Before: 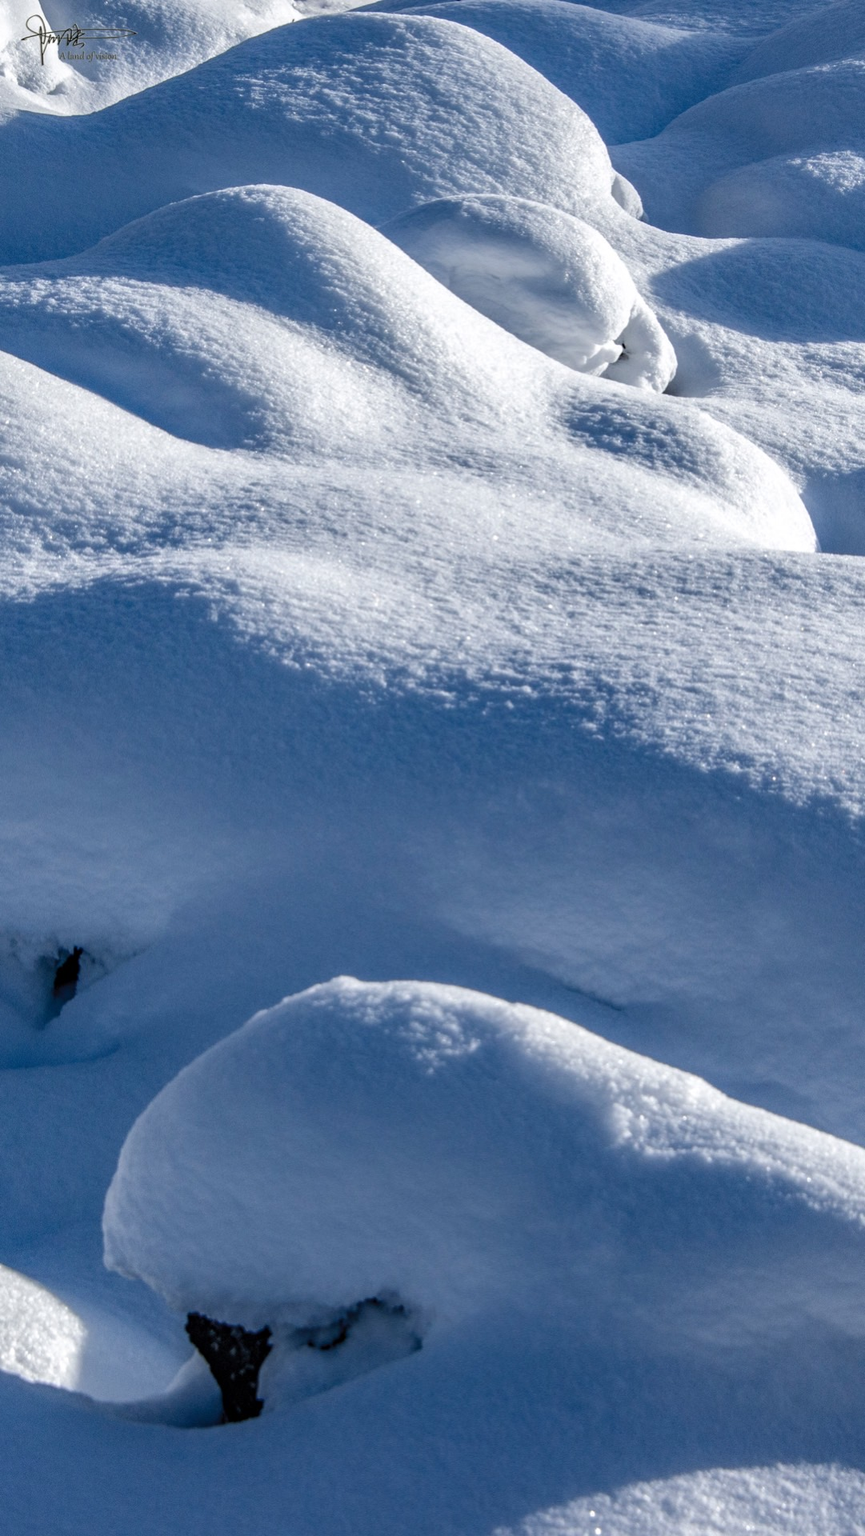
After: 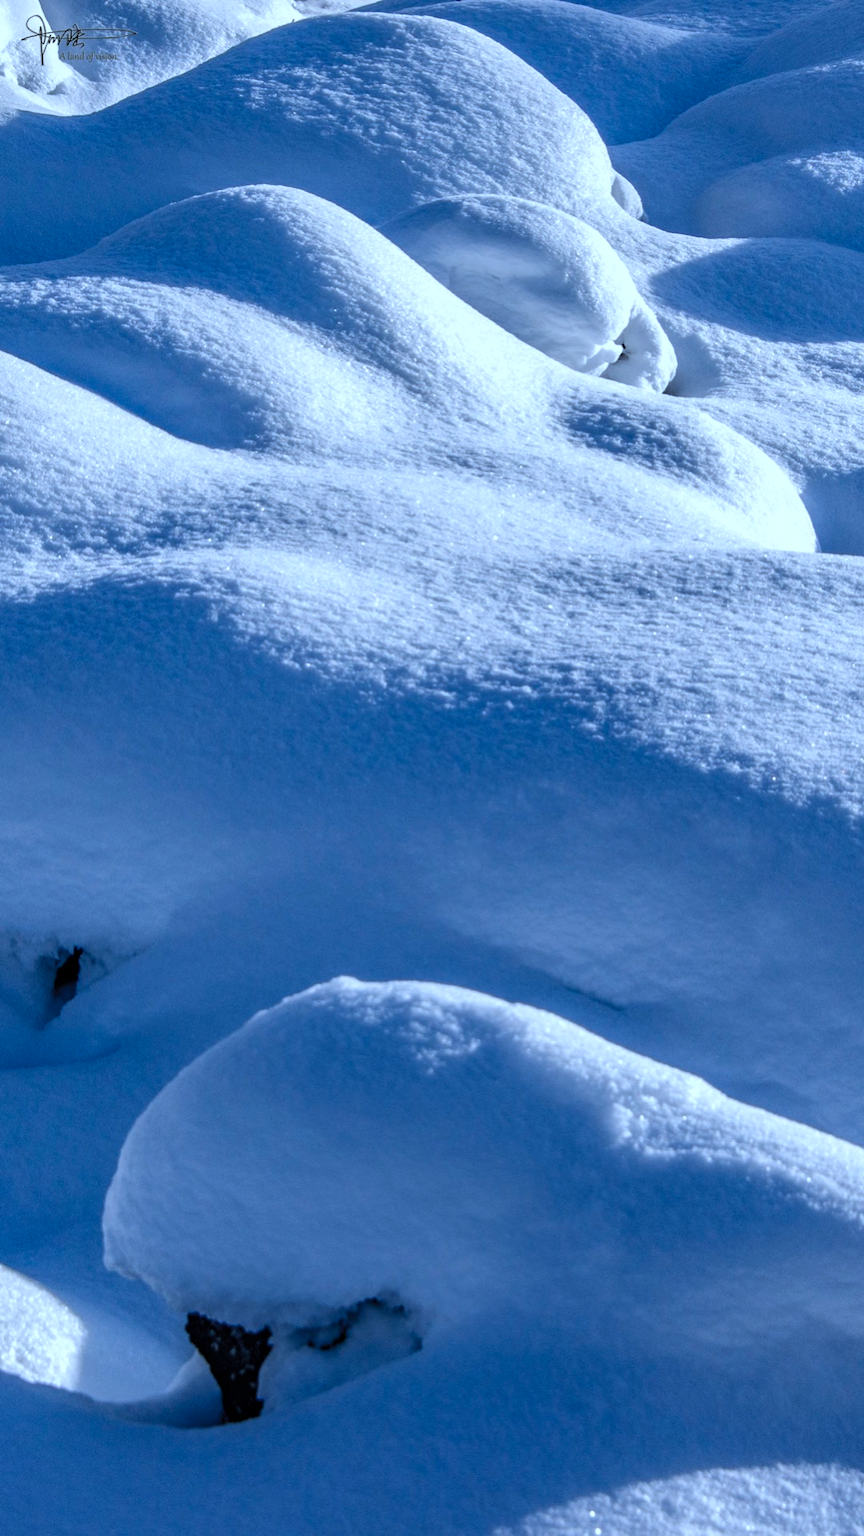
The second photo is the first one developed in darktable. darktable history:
color calibration: illuminant custom, x 0.389, y 0.387, temperature 3800.75 K
